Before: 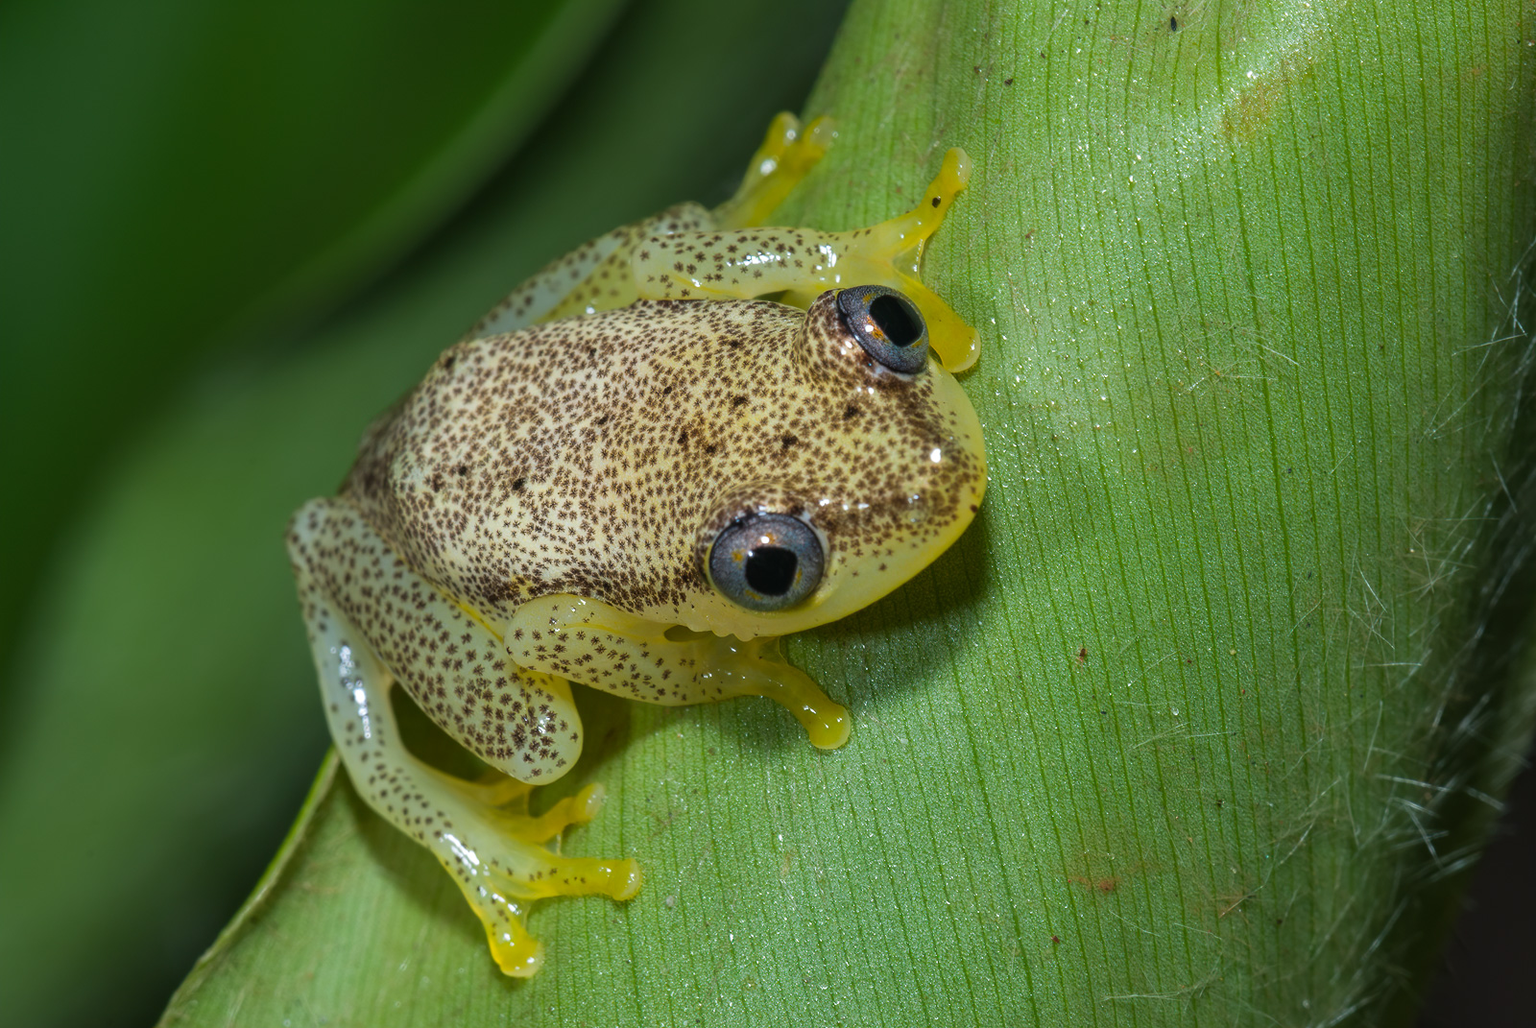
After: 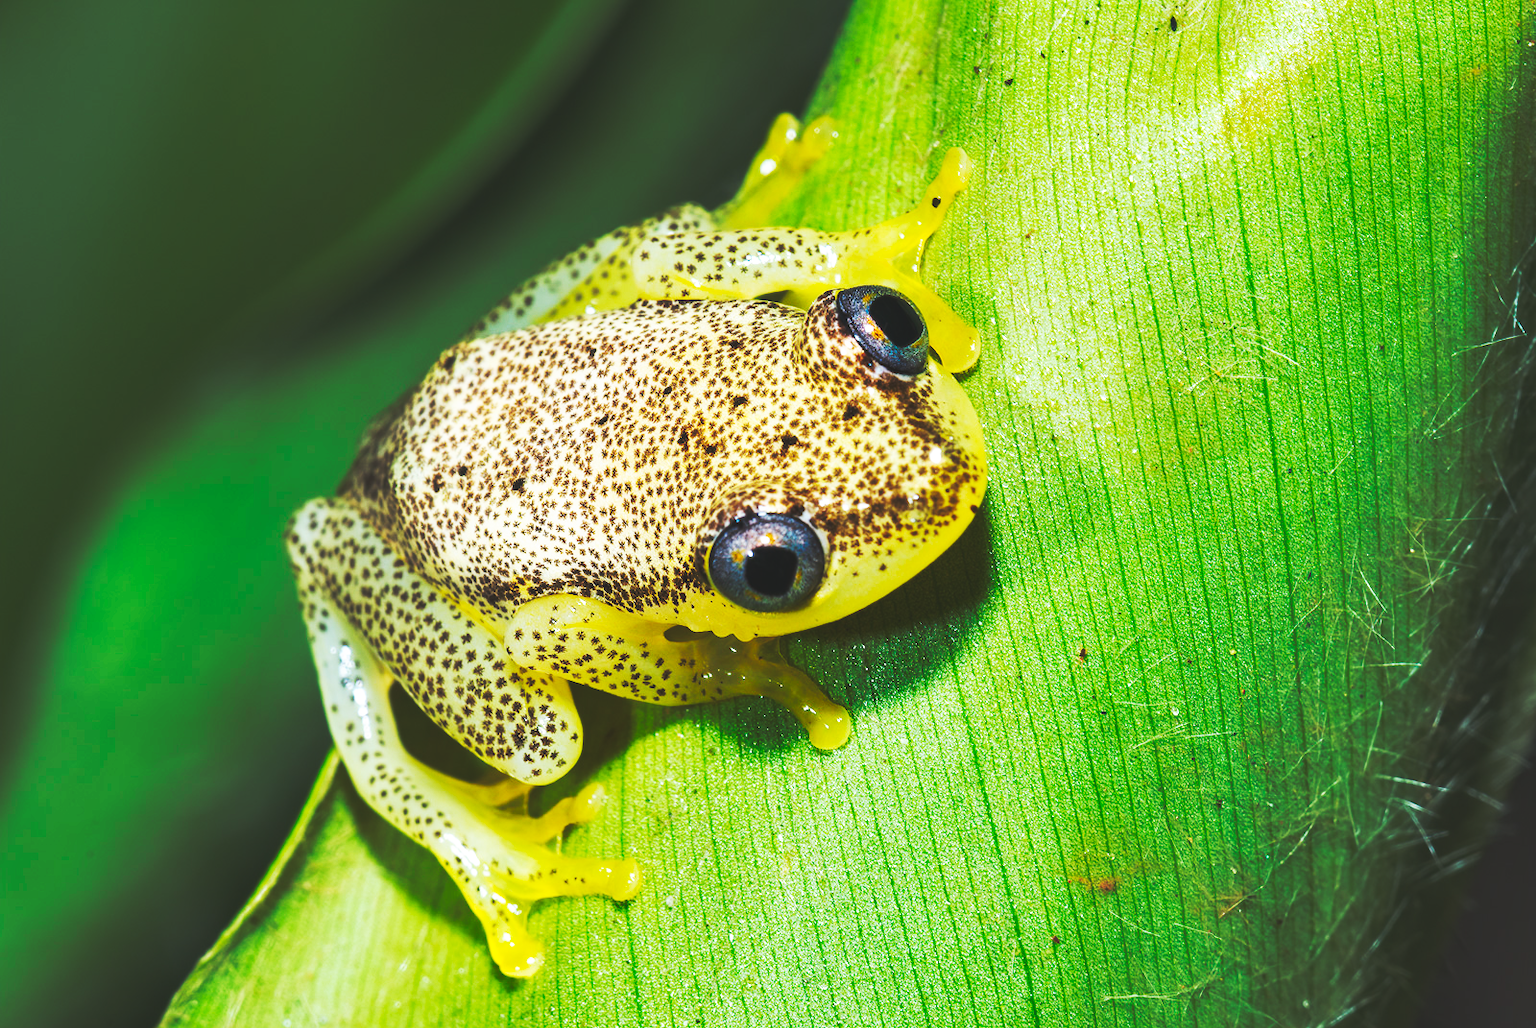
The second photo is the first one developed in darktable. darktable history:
exposure: black level correction 0.001, compensate highlight preservation false
base curve: curves: ch0 [(0, 0.015) (0.085, 0.116) (0.134, 0.298) (0.19, 0.545) (0.296, 0.764) (0.599, 0.982) (1, 1)], preserve colors none
shadows and highlights: radius 264.93, soften with gaussian
